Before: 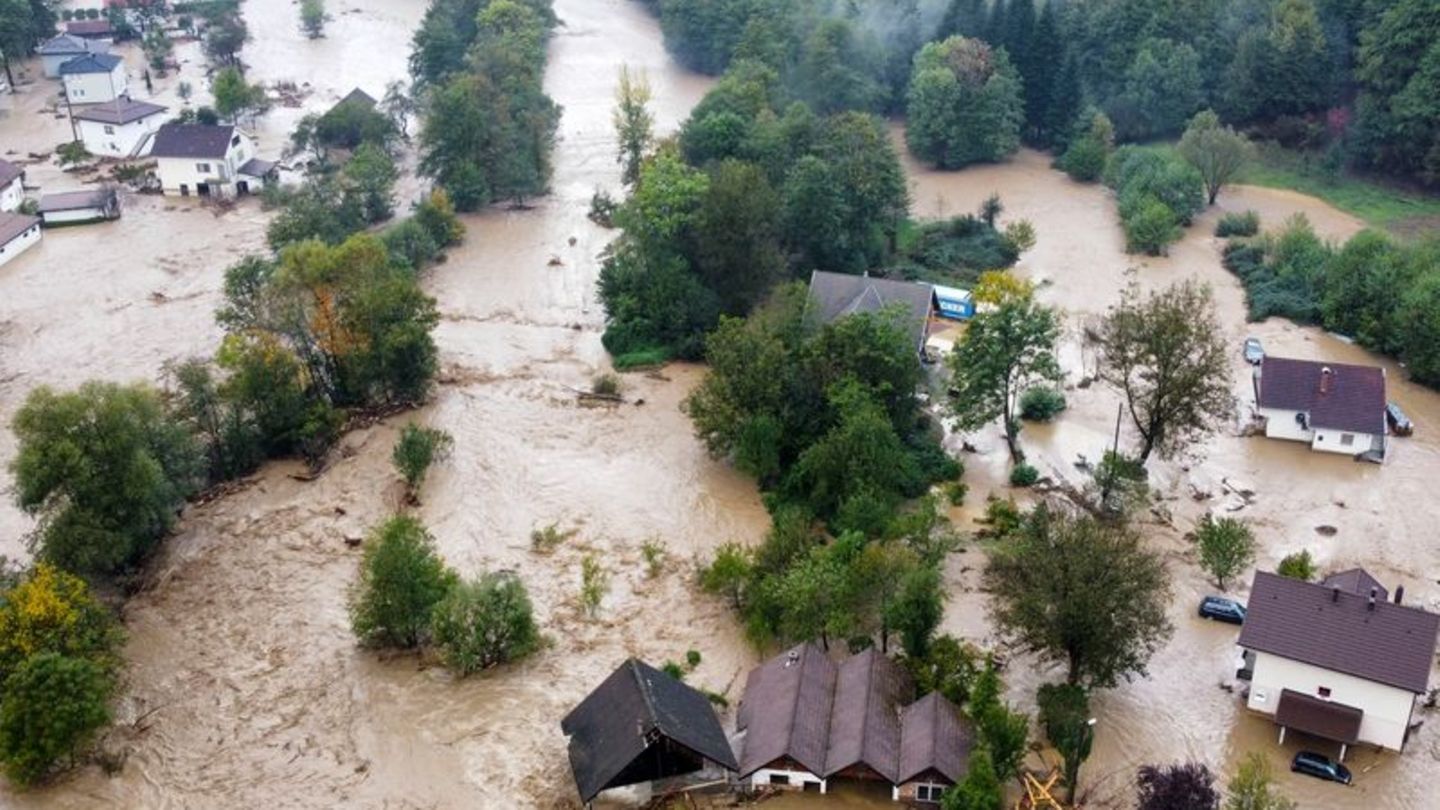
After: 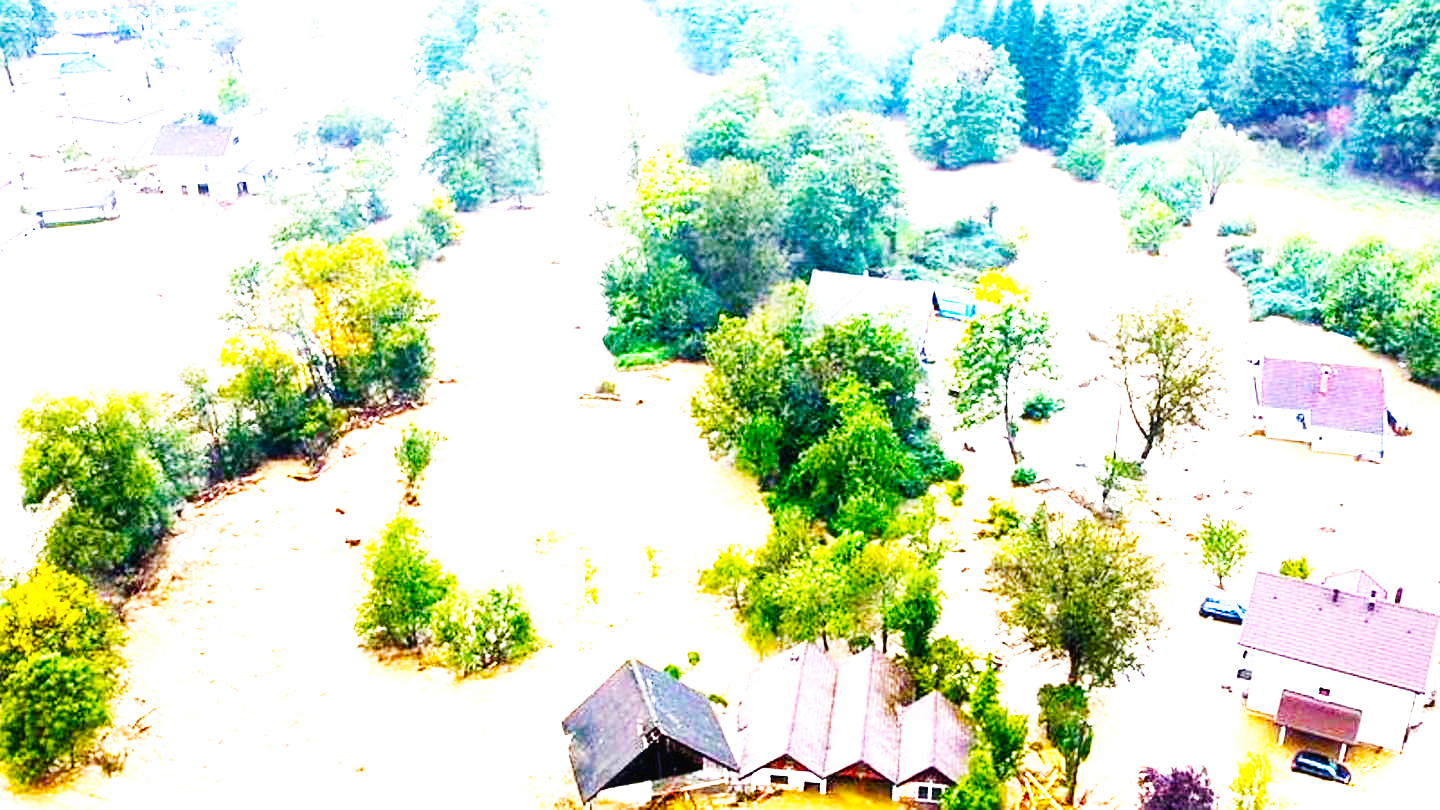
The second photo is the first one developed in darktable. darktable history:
color balance rgb: linear chroma grading › global chroma 9%, perceptual saturation grading › global saturation 36%, perceptual saturation grading › shadows 35%, perceptual brilliance grading › global brilliance 21.21%, perceptual brilliance grading › shadows -35%, global vibrance 21.21%
exposure: black level correction 0, exposure 1.75 EV, compensate exposure bias true, compensate highlight preservation false
sharpen: on, module defaults
base curve: curves: ch0 [(0, 0.003) (0.001, 0.002) (0.006, 0.004) (0.02, 0.022) (0.048, 0.086) (0.094, 0.234) (0.162, 0.431) (0.258, 0.629) (0.385, 0.8) (0.548, 0.918) (0.751, 0.988) (1, 1)], preserve colors none
